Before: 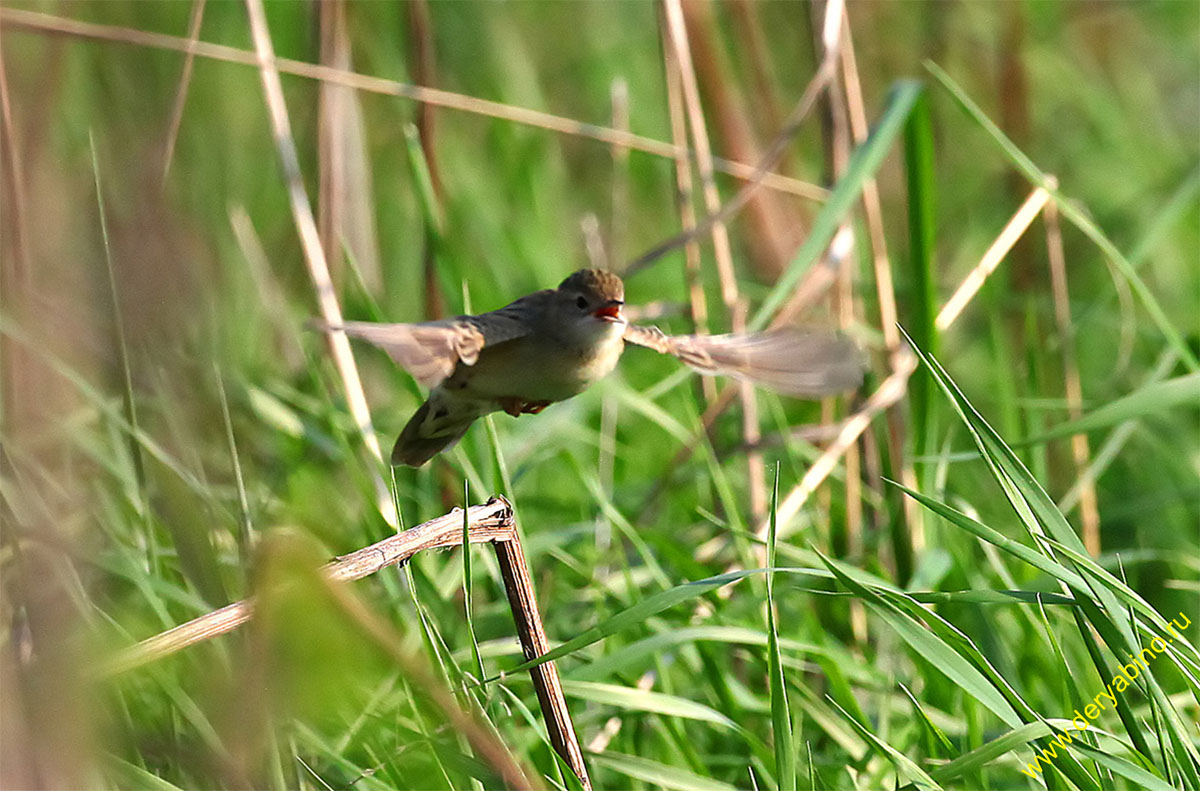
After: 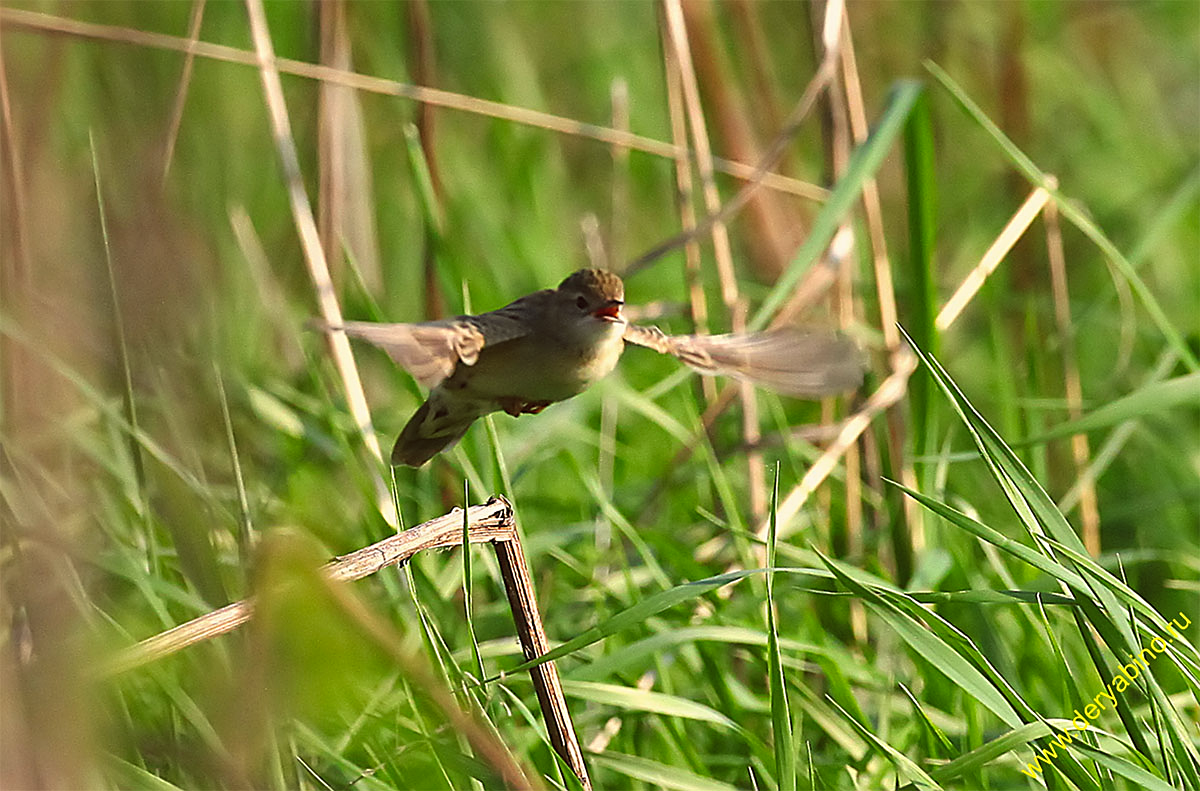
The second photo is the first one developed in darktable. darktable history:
shadows and highlights: shadows -88.03, highlights -35.45, shadows color adjustment 99.15%, highlights color adjustment 0%, soften with gaussian
sharpen: on, module defaults
color balance: lift [1.005, 1.002, 0.998, 0.998], gamma [1, 1.021, 1.02, 0.979], gain [0.923, 1.066, 1.056, 0.934]
